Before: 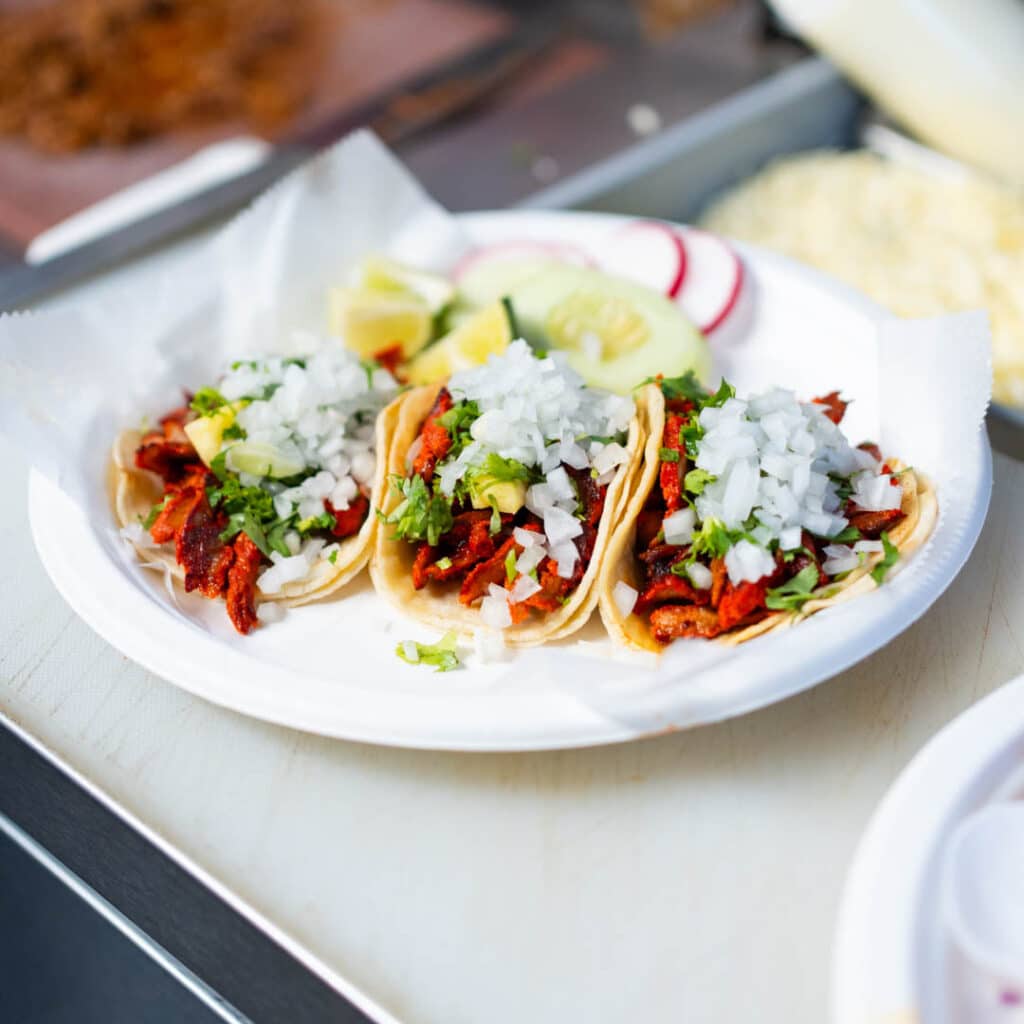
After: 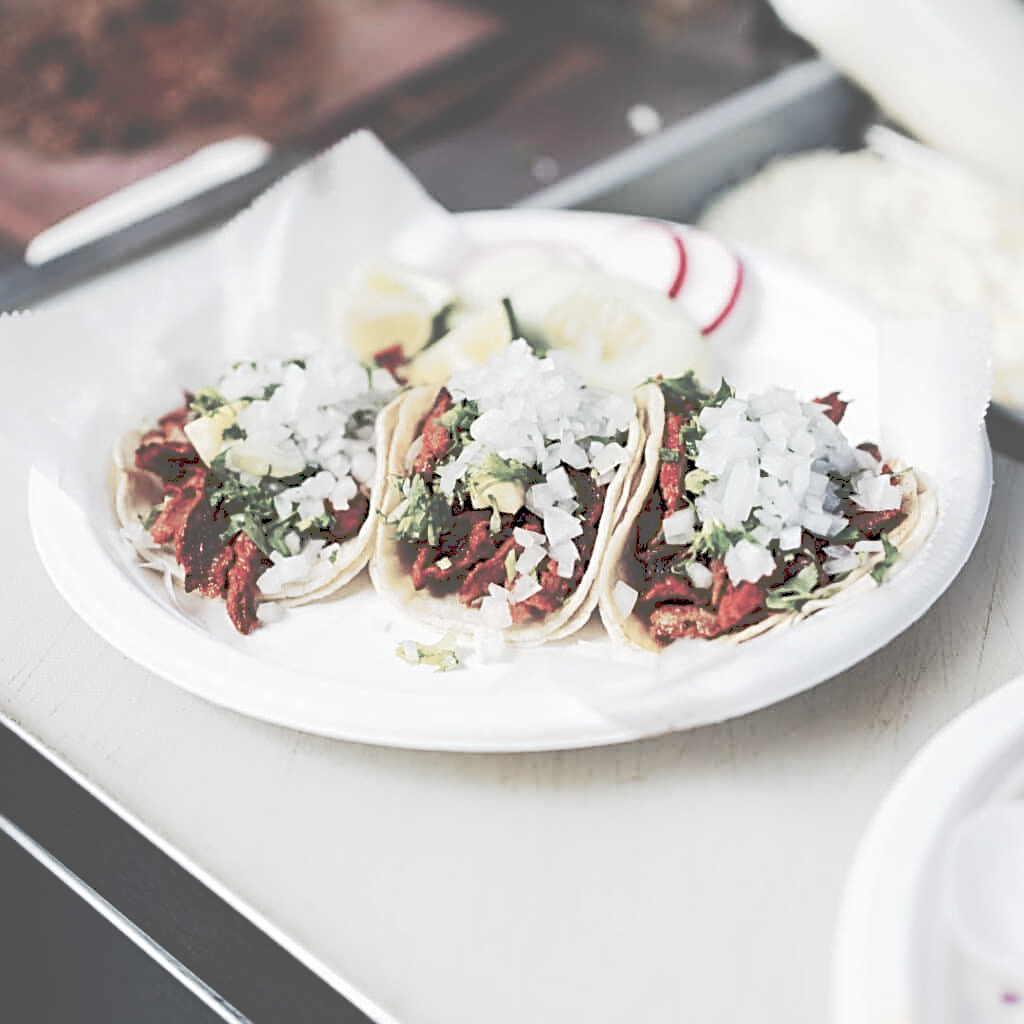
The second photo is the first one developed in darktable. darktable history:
color zones: curves: ch1 [(0, 0.34) (0.143, 0.164) (0.286, 0.152) (0.429, 0.176) (0.571, 0.173) (0.714, 0.188) (0.857, 0.199) (1, 0.34)]
tone curve: curves: ch0 [(0, 0) (0.003, 0.331) (0.011, 0.333) (0.025, 0.333) (0.044, 0.334) (0.069, 0.335) (0.1, 0.338) (0.136, 0.342) (0.177, 0.347) (0.224, 0.352) (0.277, 0.359) (0.335, 0.39) (0.399, 0.434) (0.468, 0.509) (0.543, 0.615) (0.623, 0.731) (0.709, 0.814) (0.801, 0.88) (0.898, 0.921) (1, 1)], preserve colors none
sharpen: radius 2.676, amount 0.669
